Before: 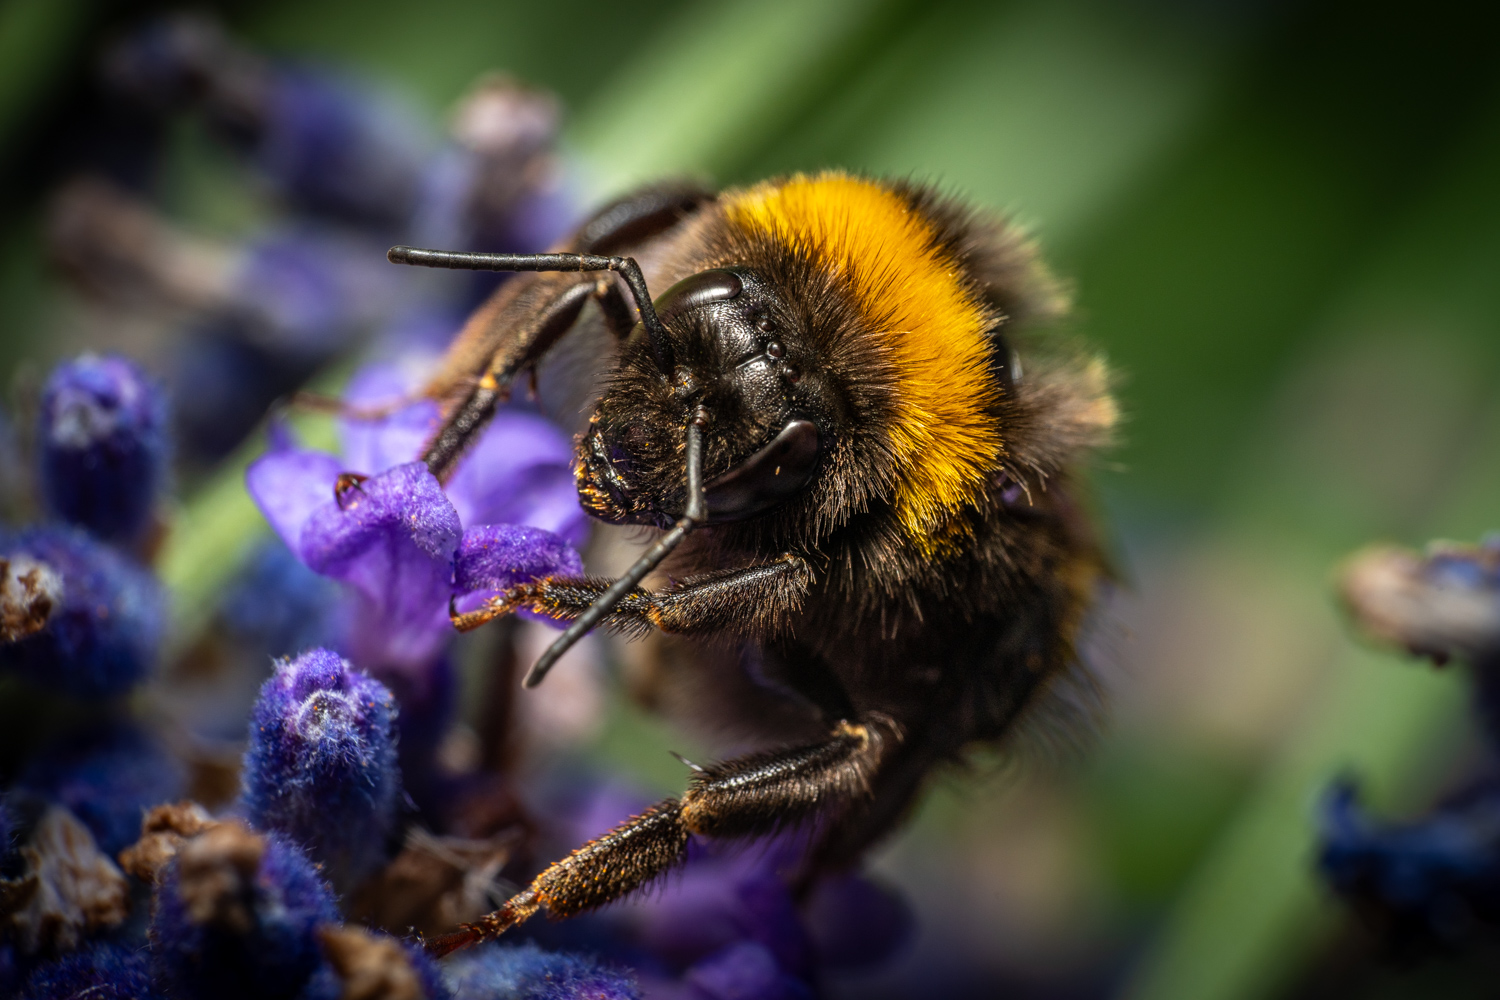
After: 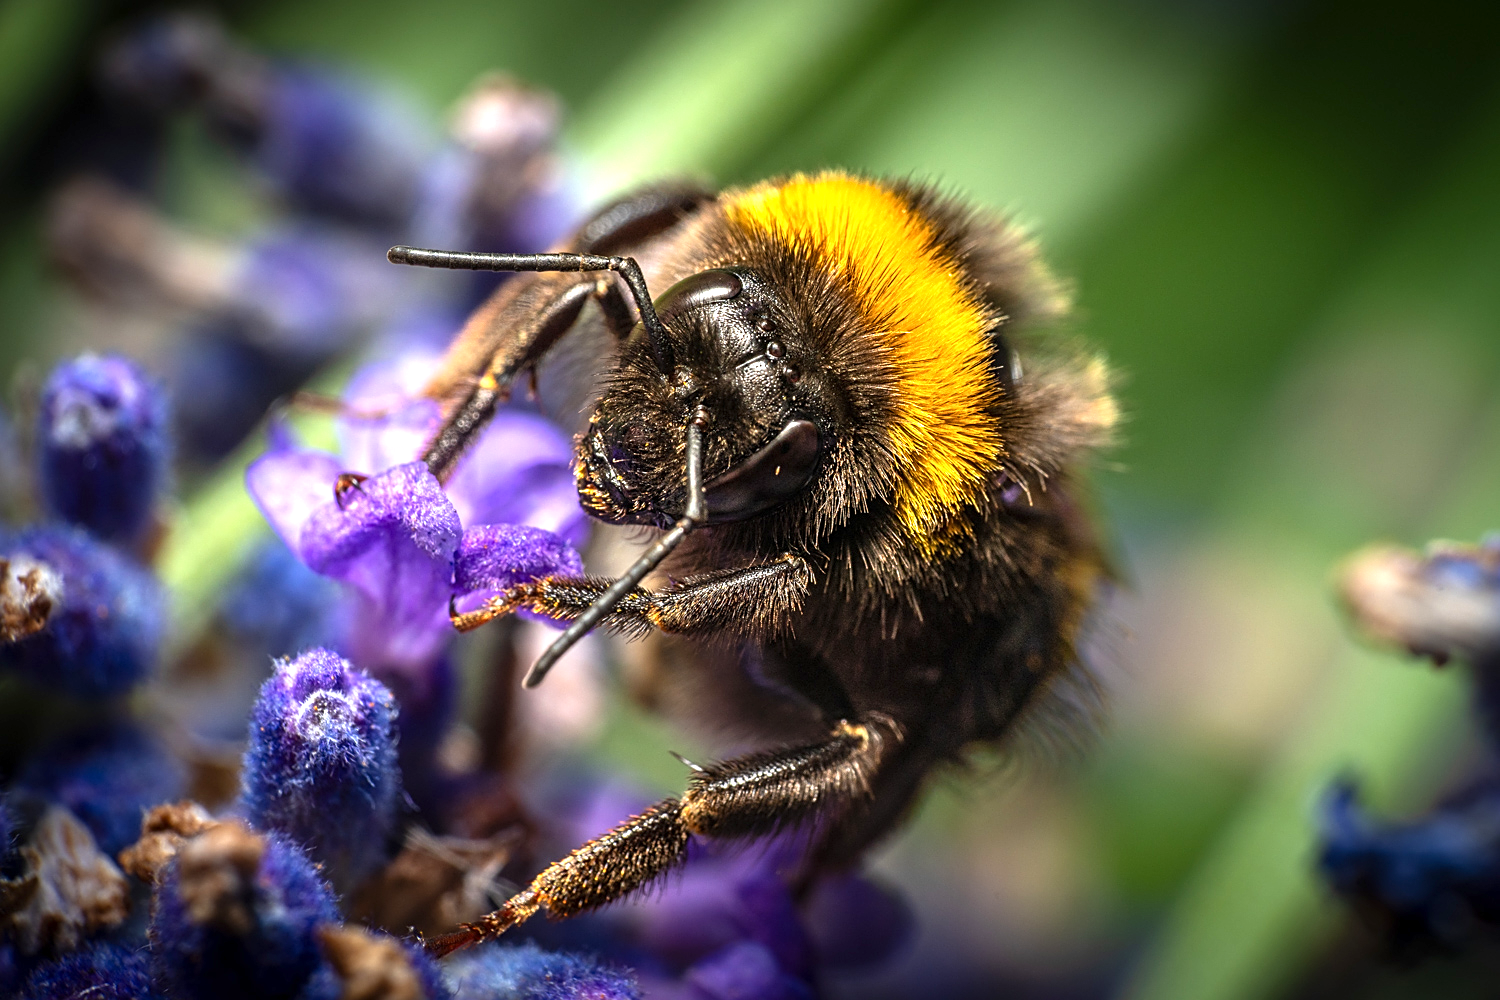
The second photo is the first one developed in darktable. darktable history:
white balance: emerald 1
sharpen: on, module defaults
exposure: exposure 0.921 EV, compensate highlight preservation false
